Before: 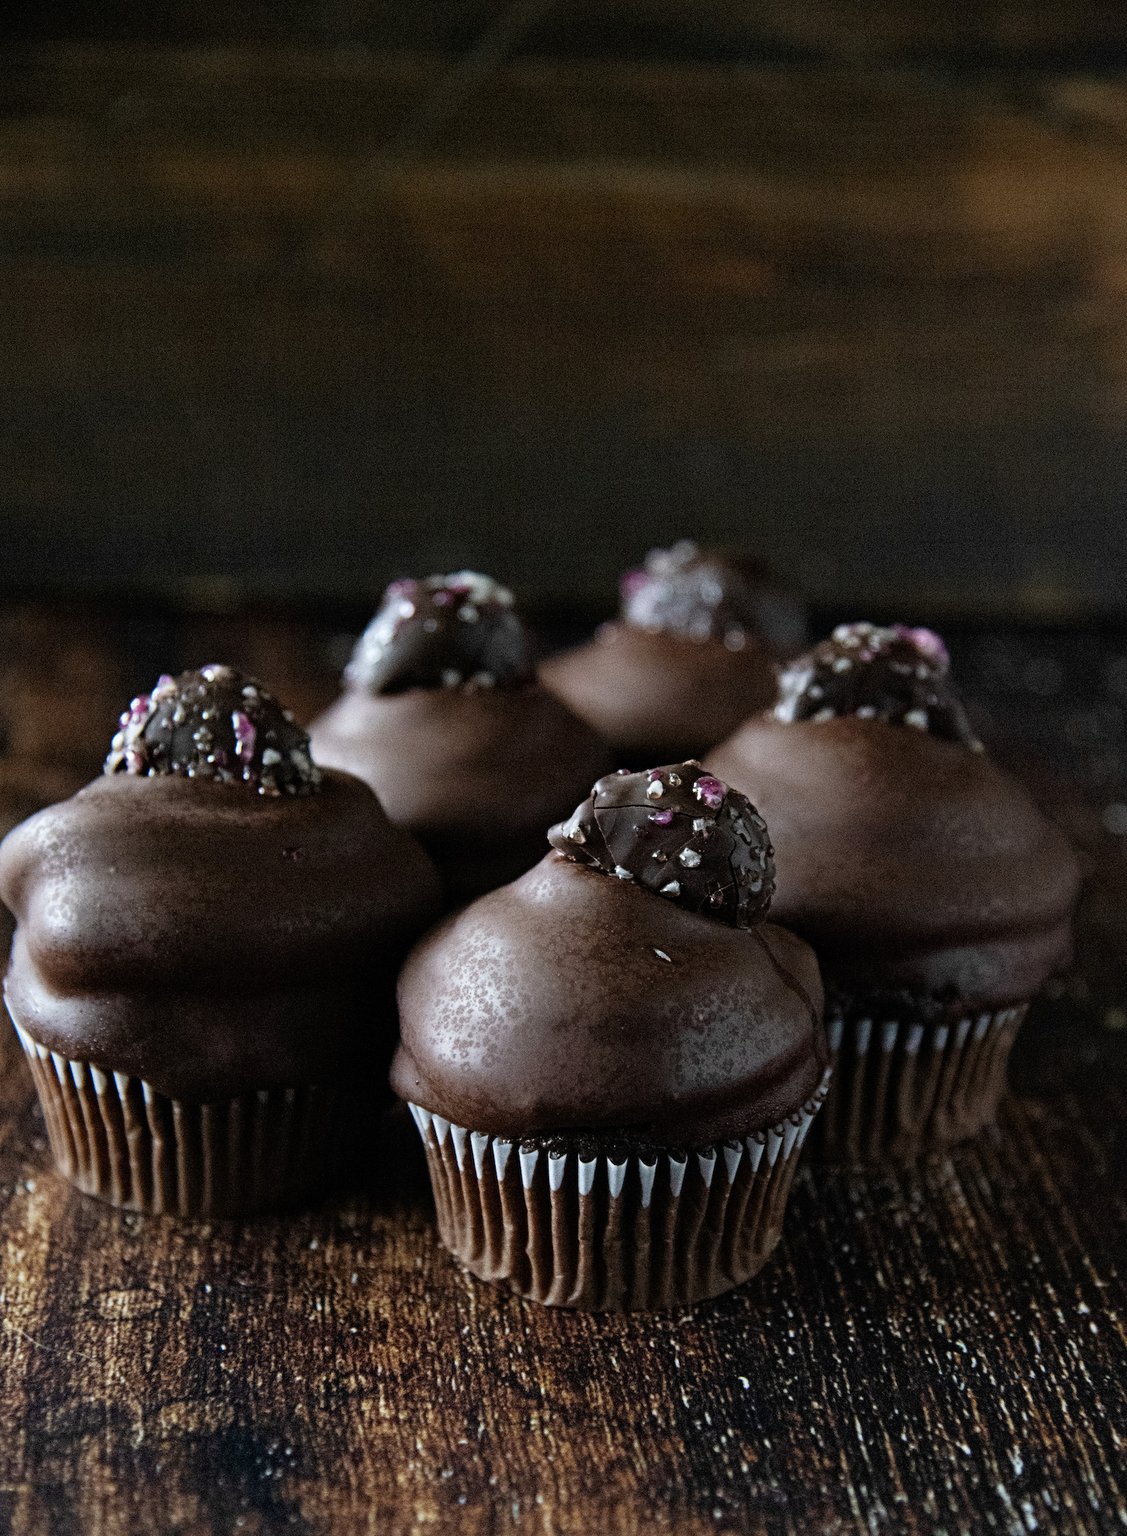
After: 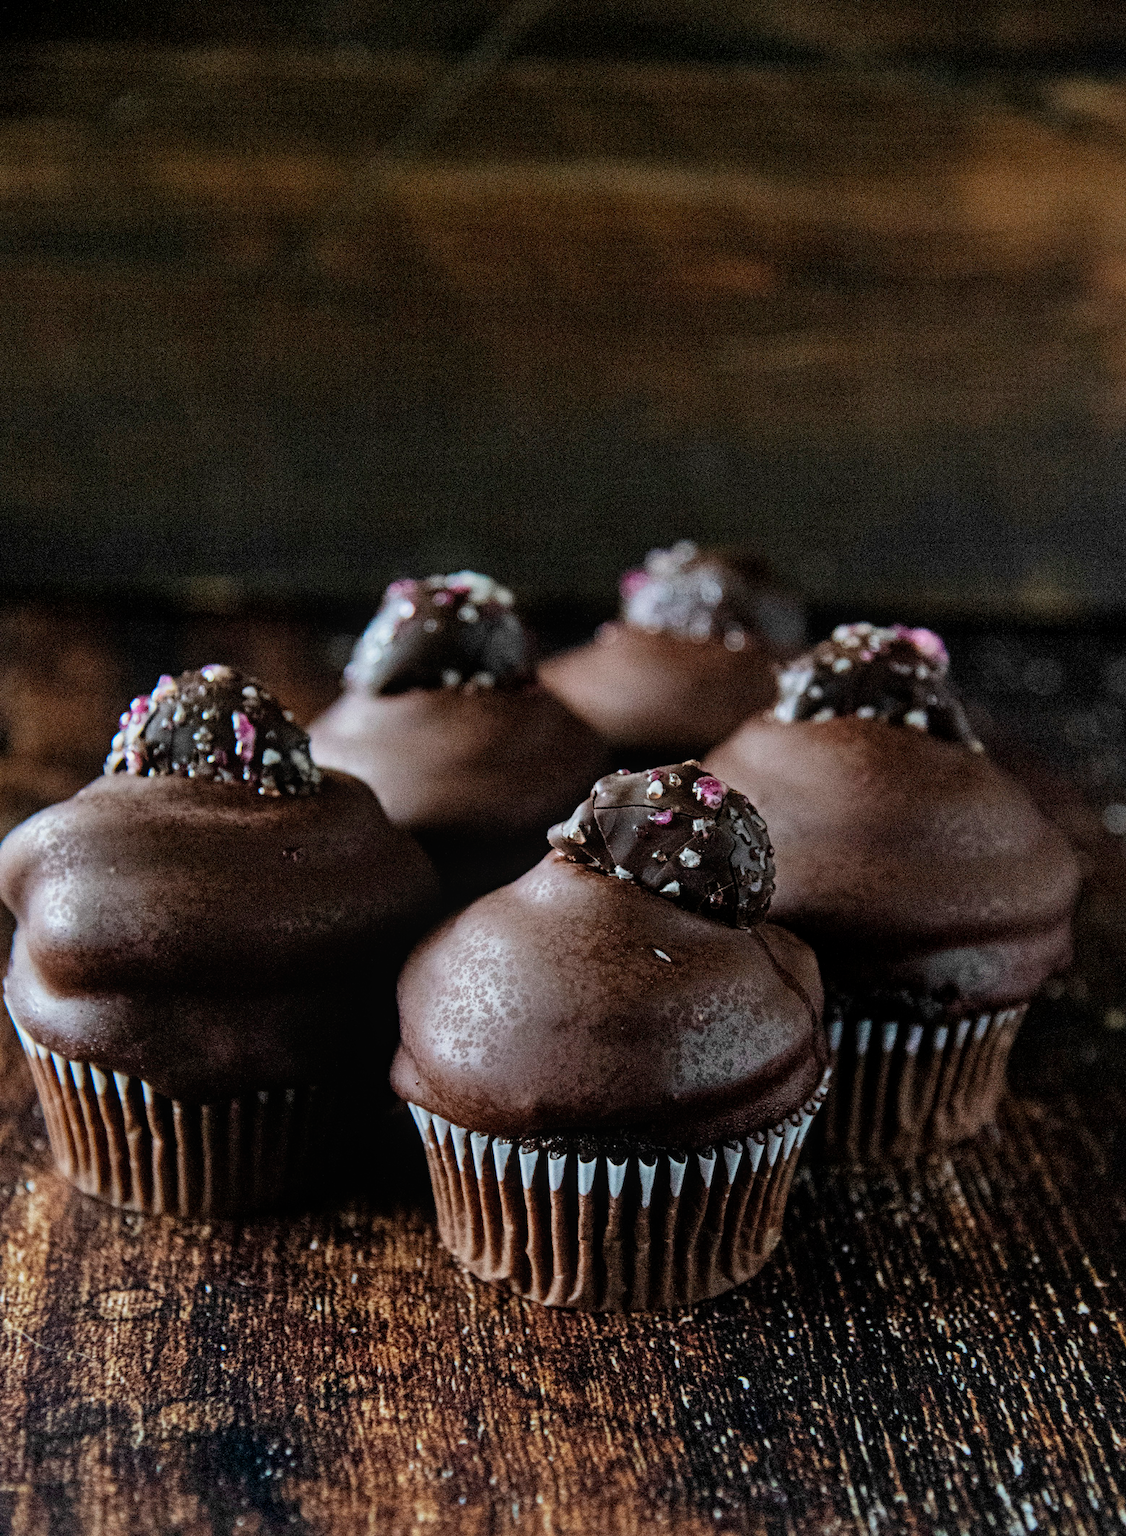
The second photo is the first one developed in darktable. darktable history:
shadows and highlights: shadows 37.27, highlights -28.18, soften with gaussian
local contrast: detail 110%
